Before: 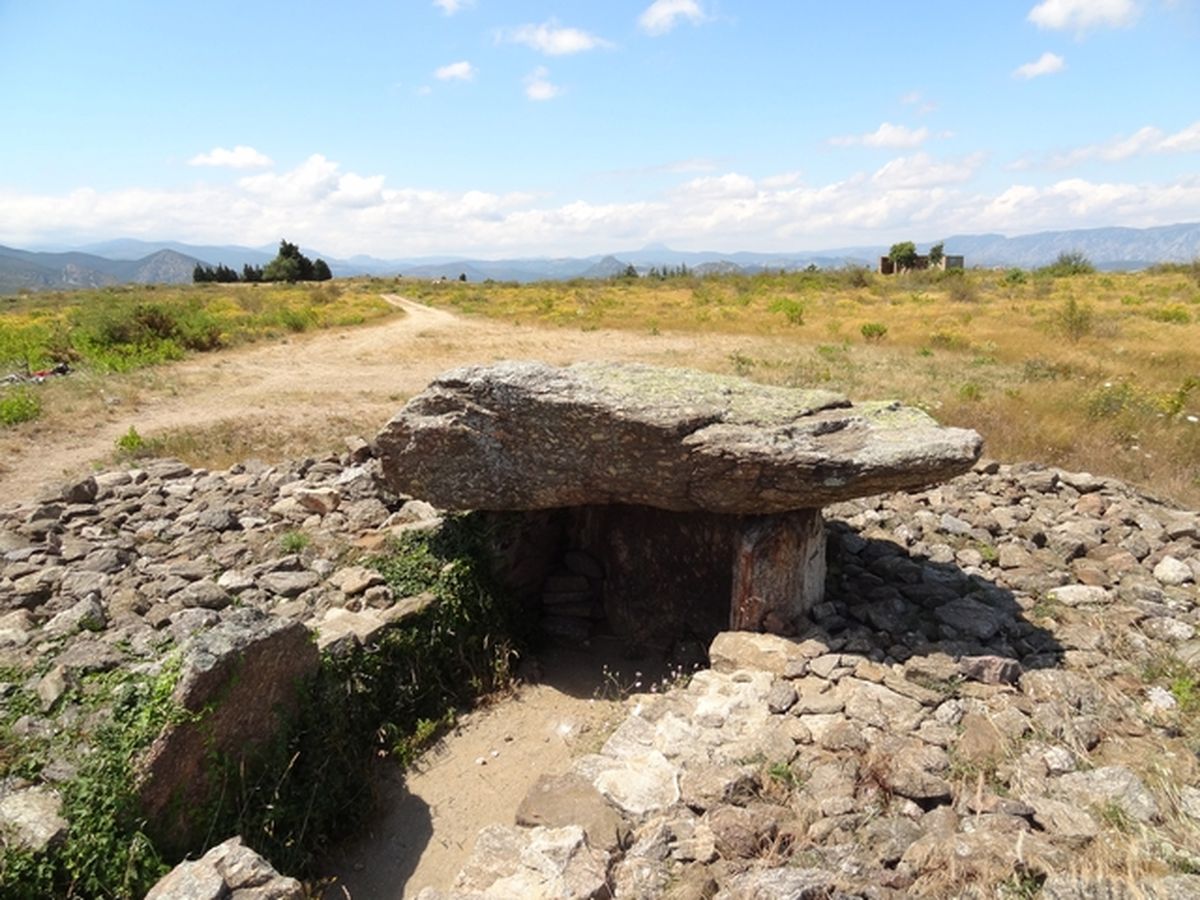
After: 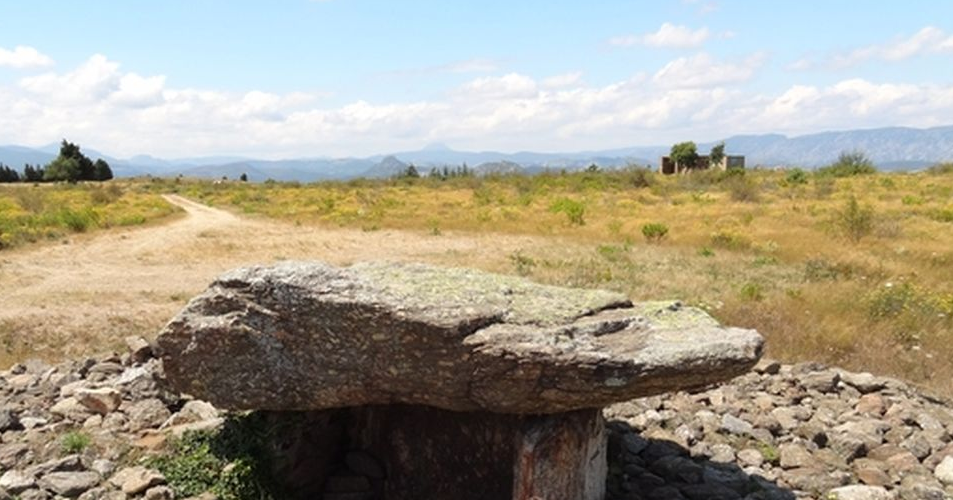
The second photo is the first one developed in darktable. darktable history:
crop: left 18.275%, top 11.112%, right 2.264%, bottom 33.278%
